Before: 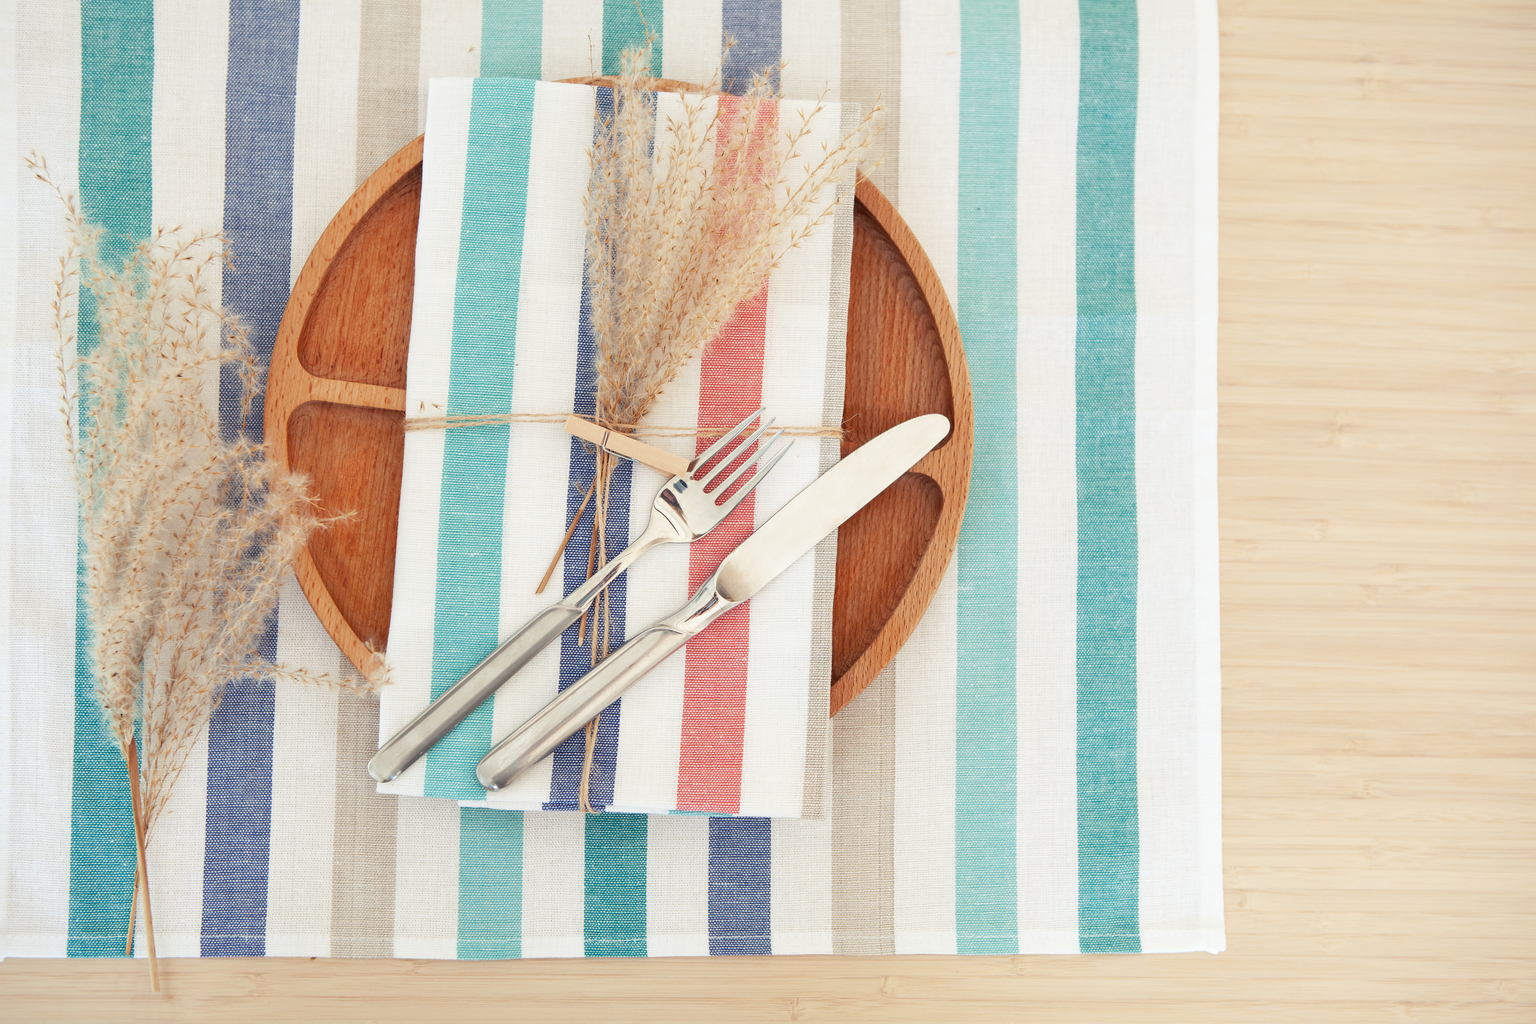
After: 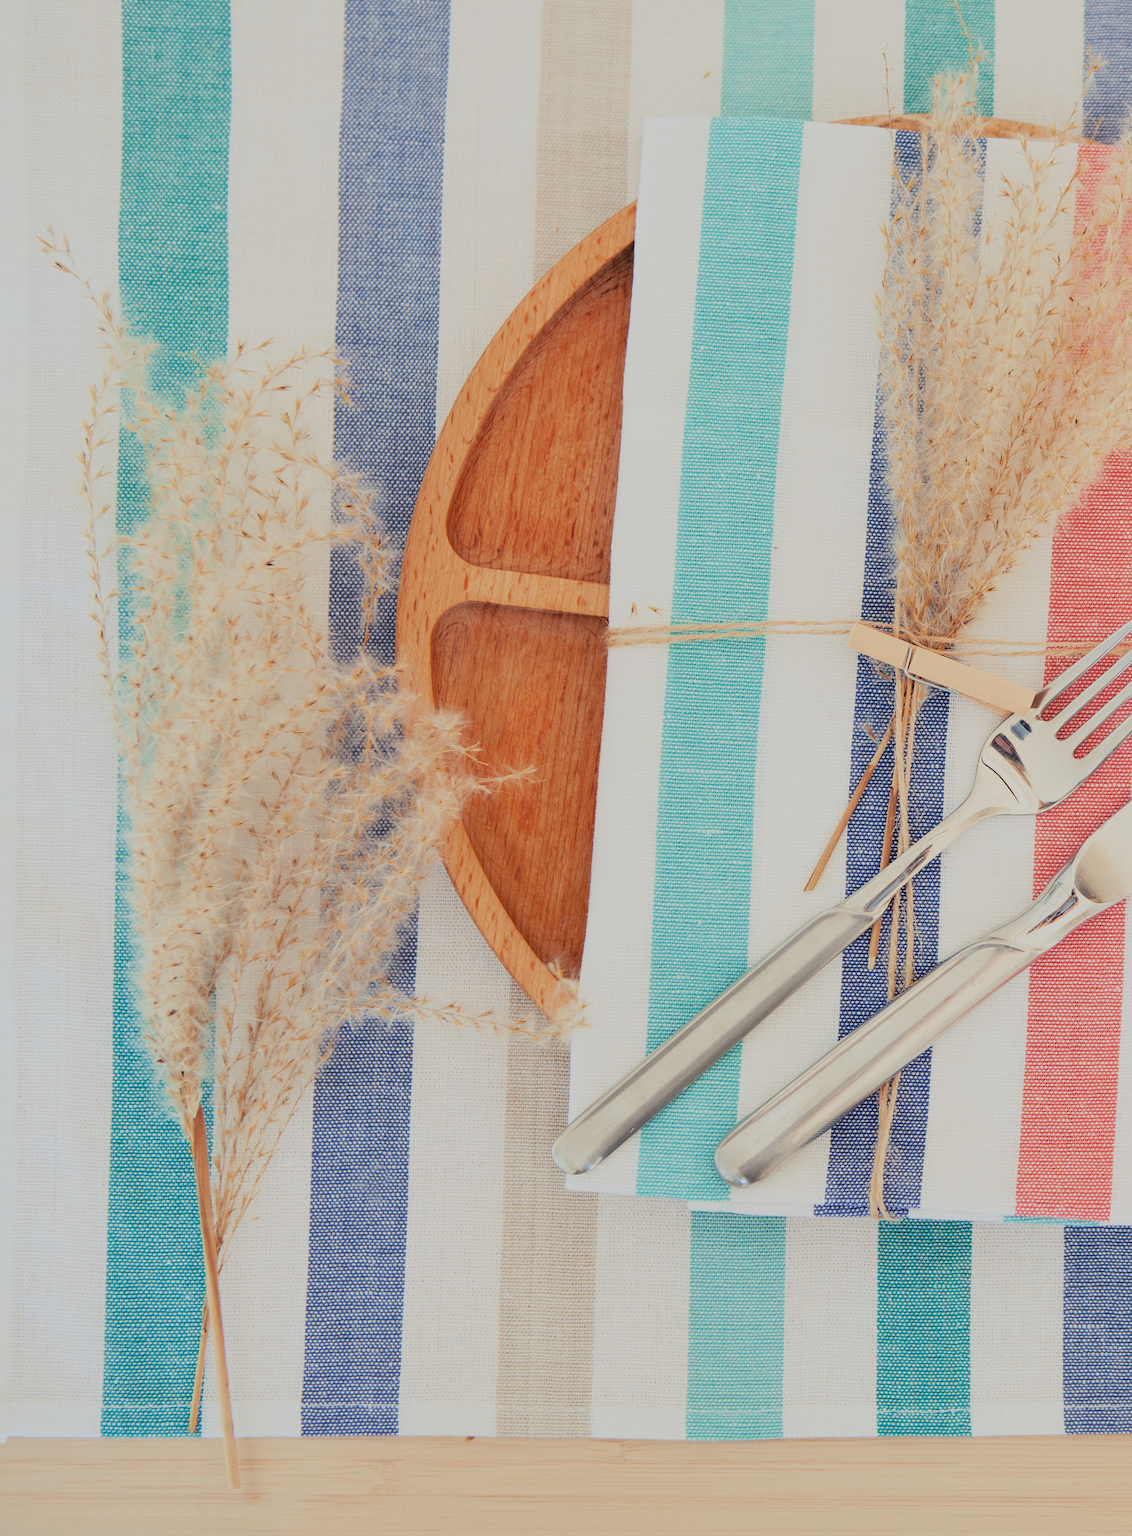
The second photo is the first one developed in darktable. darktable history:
crop and rotate: left 0%, top 0%, right 50.845%
exposure: exposure 0.2 EV, compensate highlight preservation false
filmic rgb: black relative exposure -6.15 EV, white relative exposure 6.96 EV, hardness 2.23, color science v6 (2022)
